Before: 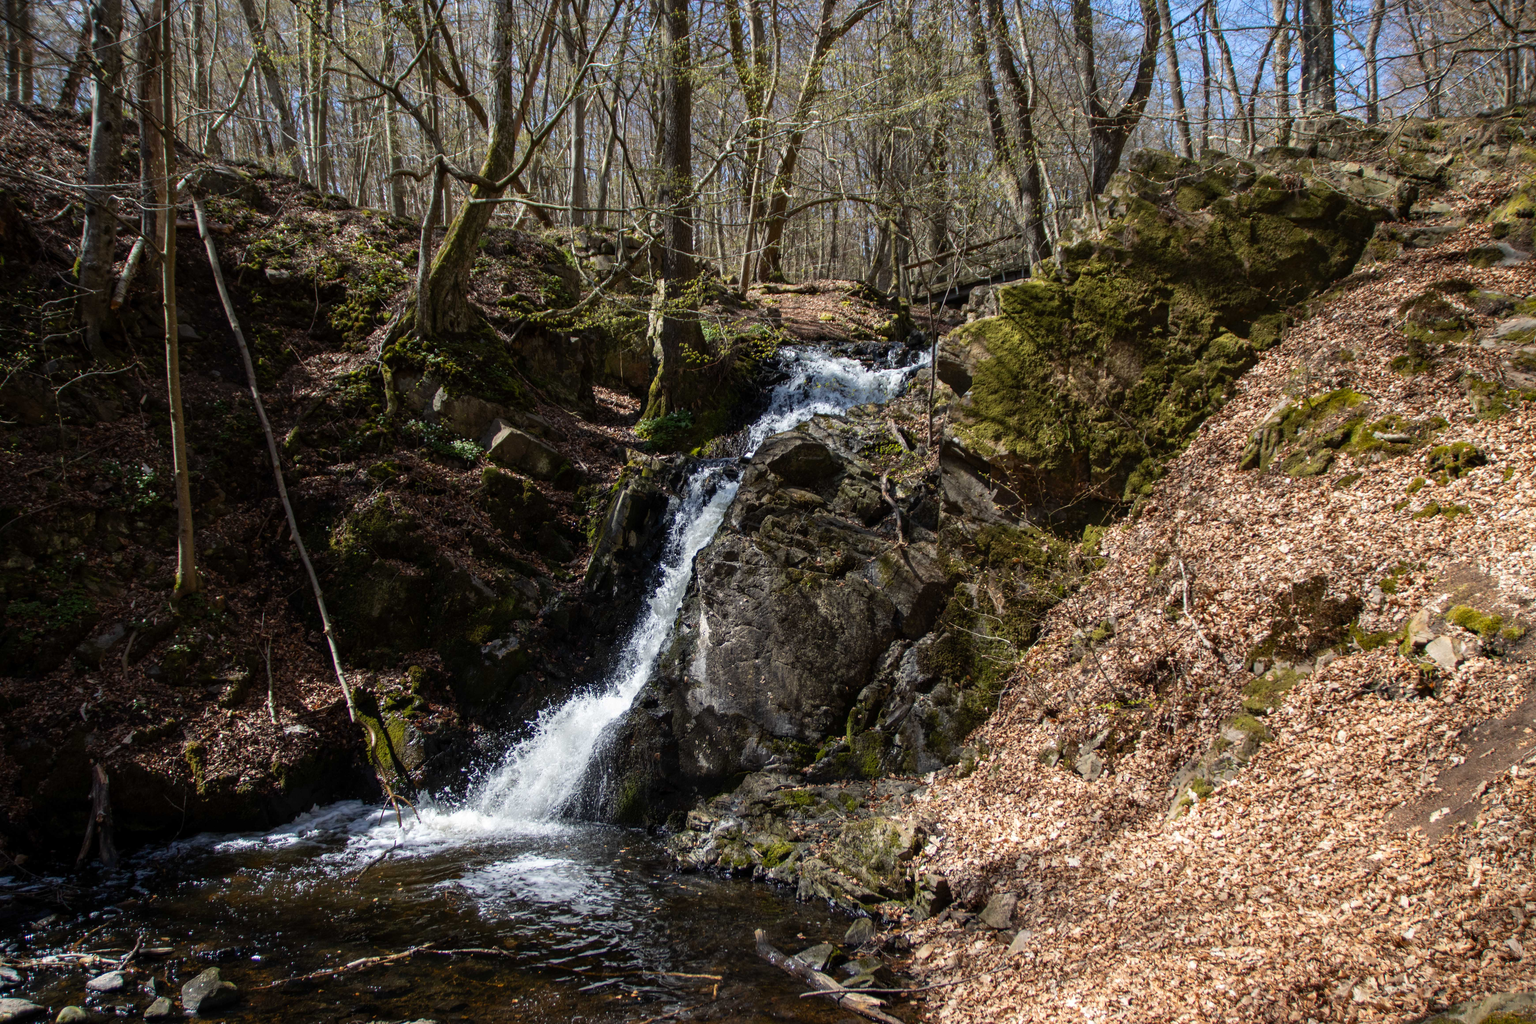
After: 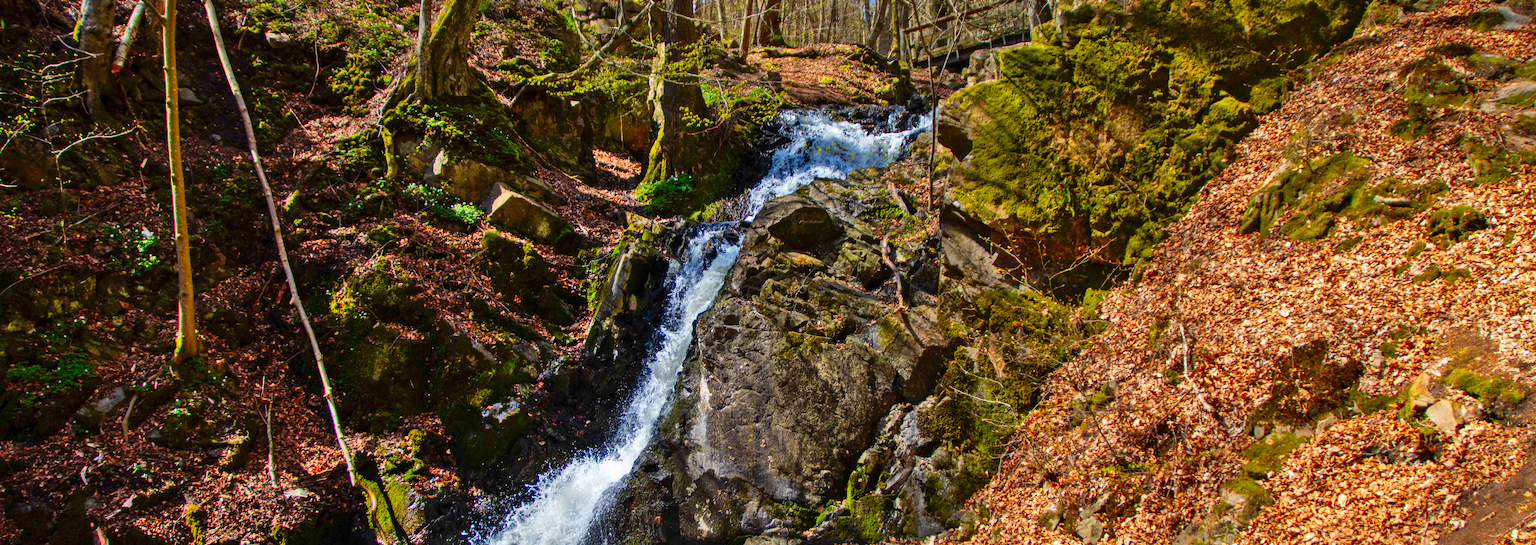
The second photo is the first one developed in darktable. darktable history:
crop and rotate: top 23.115%, bottom 23.596%
tone equalizer: smoothing diameter 24.99%, edges refinement/feathering 7.32, preserve details guided filter
color correction: highlights b* -0.027, saturation 2.16
shadows and highlights: shadows 60.8, highlights -60.17, soften with gaussian
